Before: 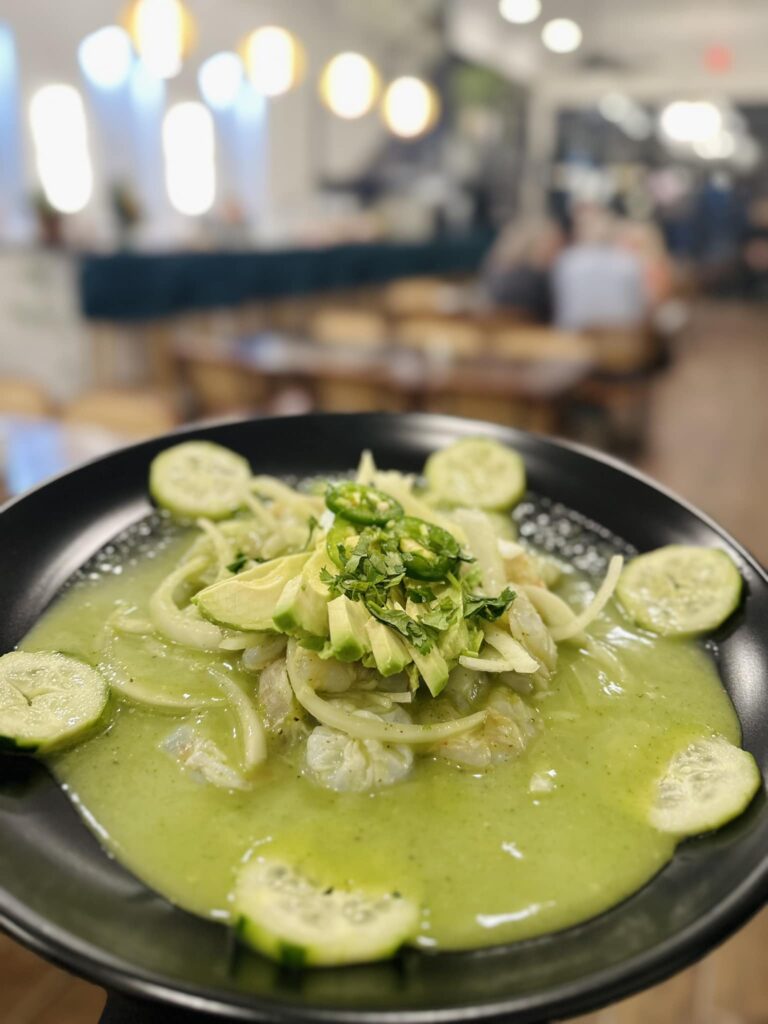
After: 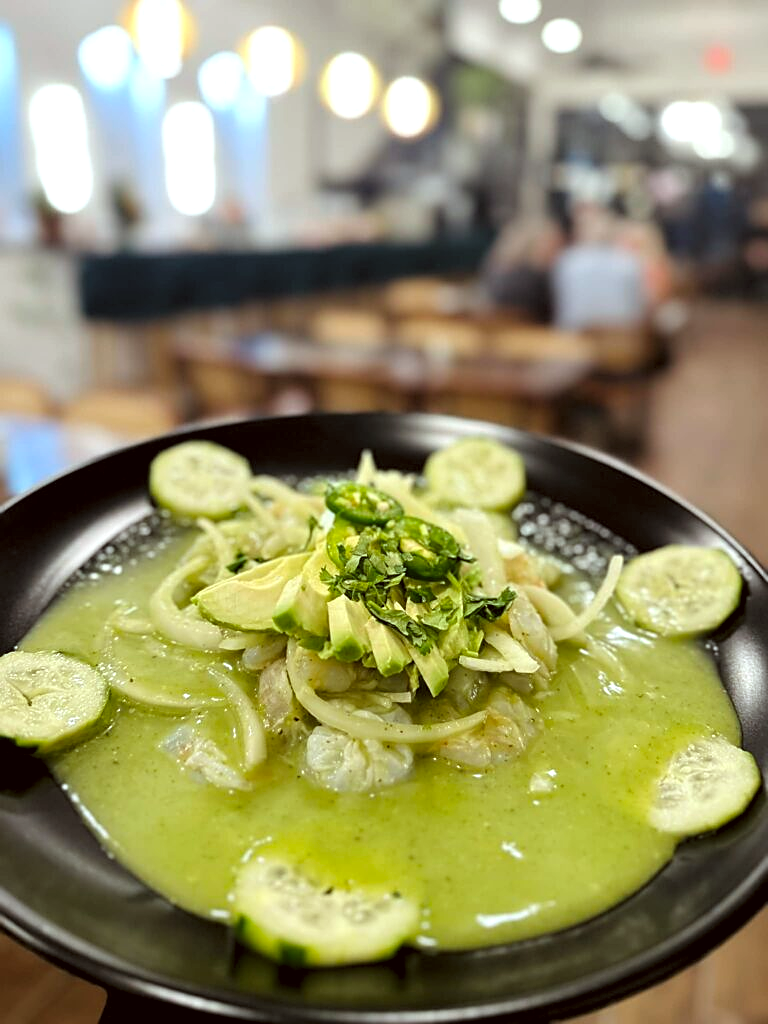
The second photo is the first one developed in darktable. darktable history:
color correction: highlights a* -5.02, highlights b* -4.44, shadows a* 3.8, shadows b* 4.09
levels: levels [0.062, 0.494, 0.925]
sharpen: on, module defaults
